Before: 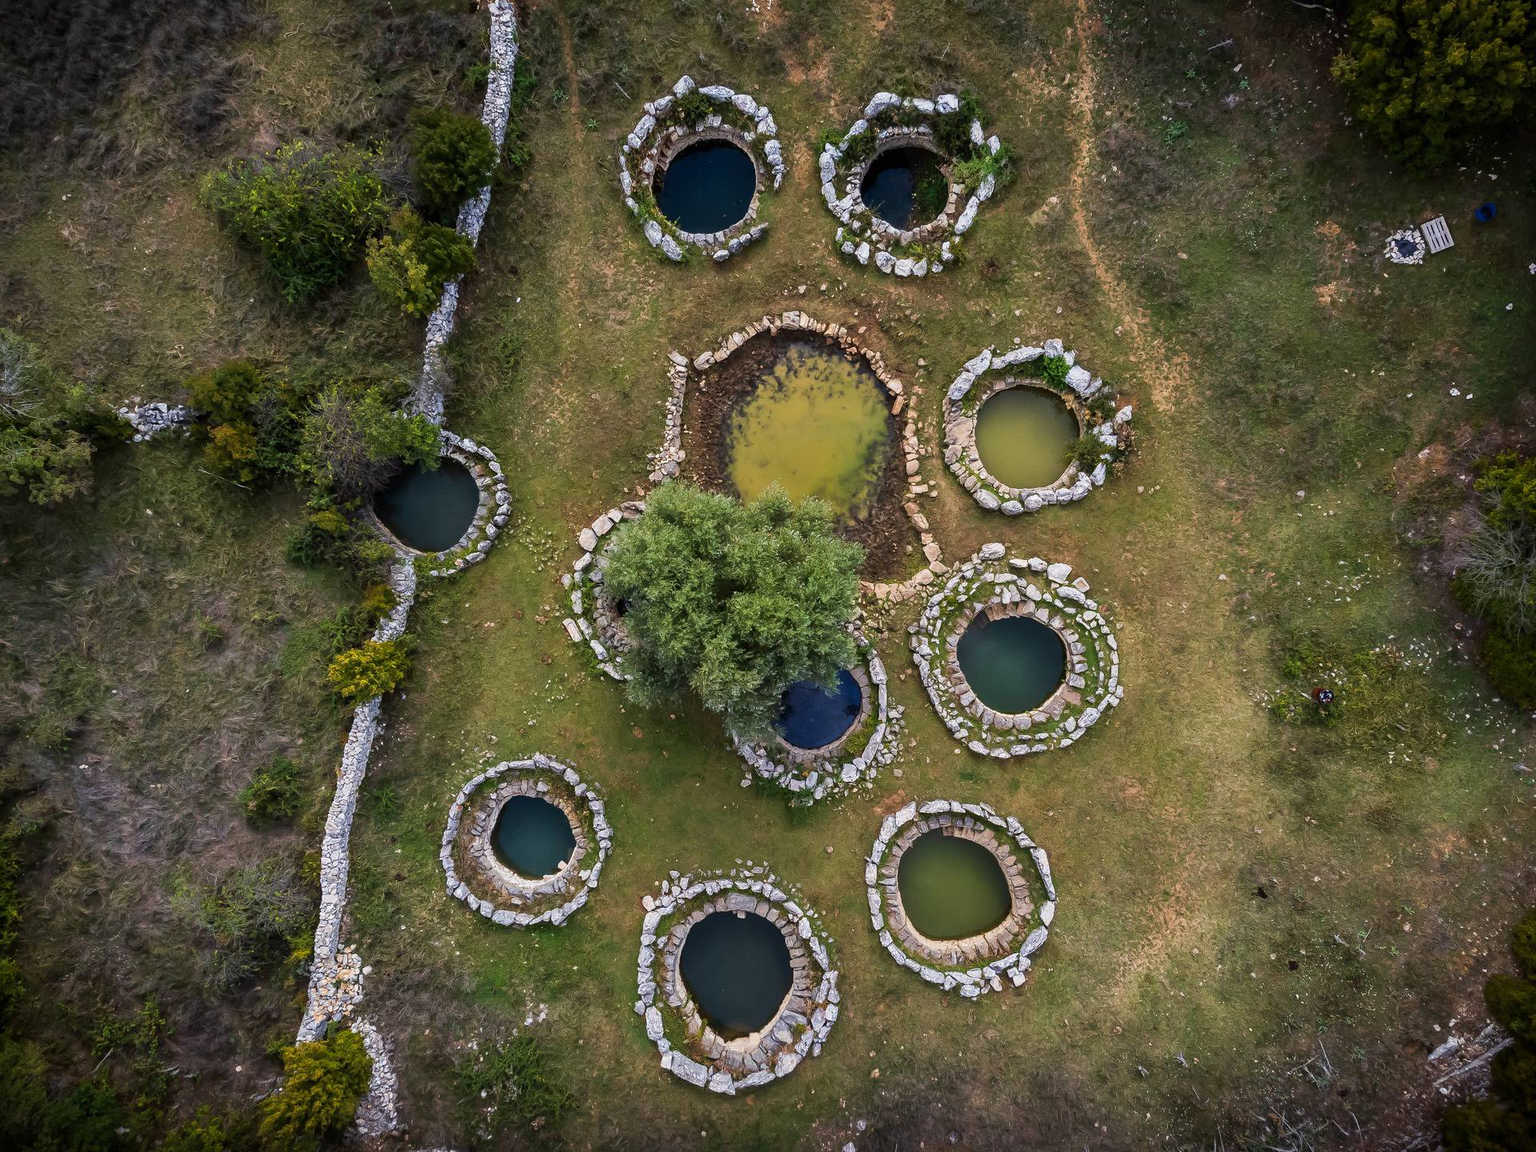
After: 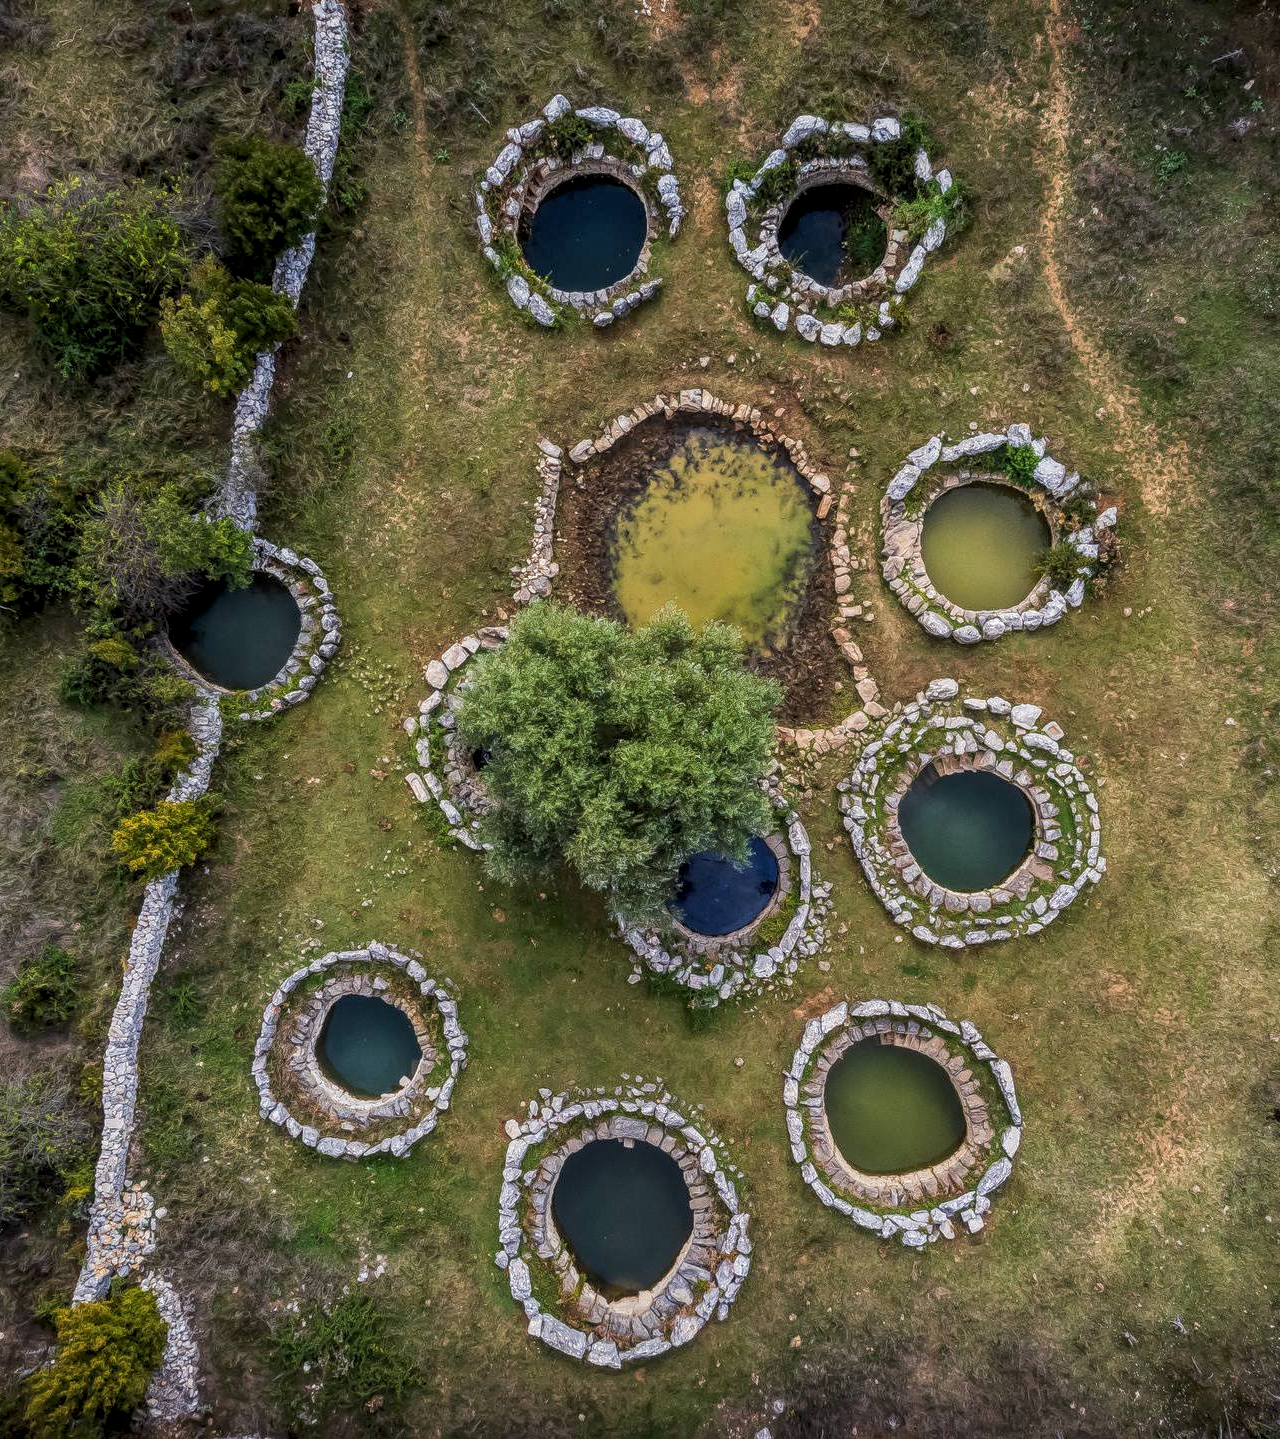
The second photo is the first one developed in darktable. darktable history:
crop and rotate: left 15.546%, right 17.787%
local contrast: highlights 74%, shadows 55%, detail 176%, midtone range 0.207
